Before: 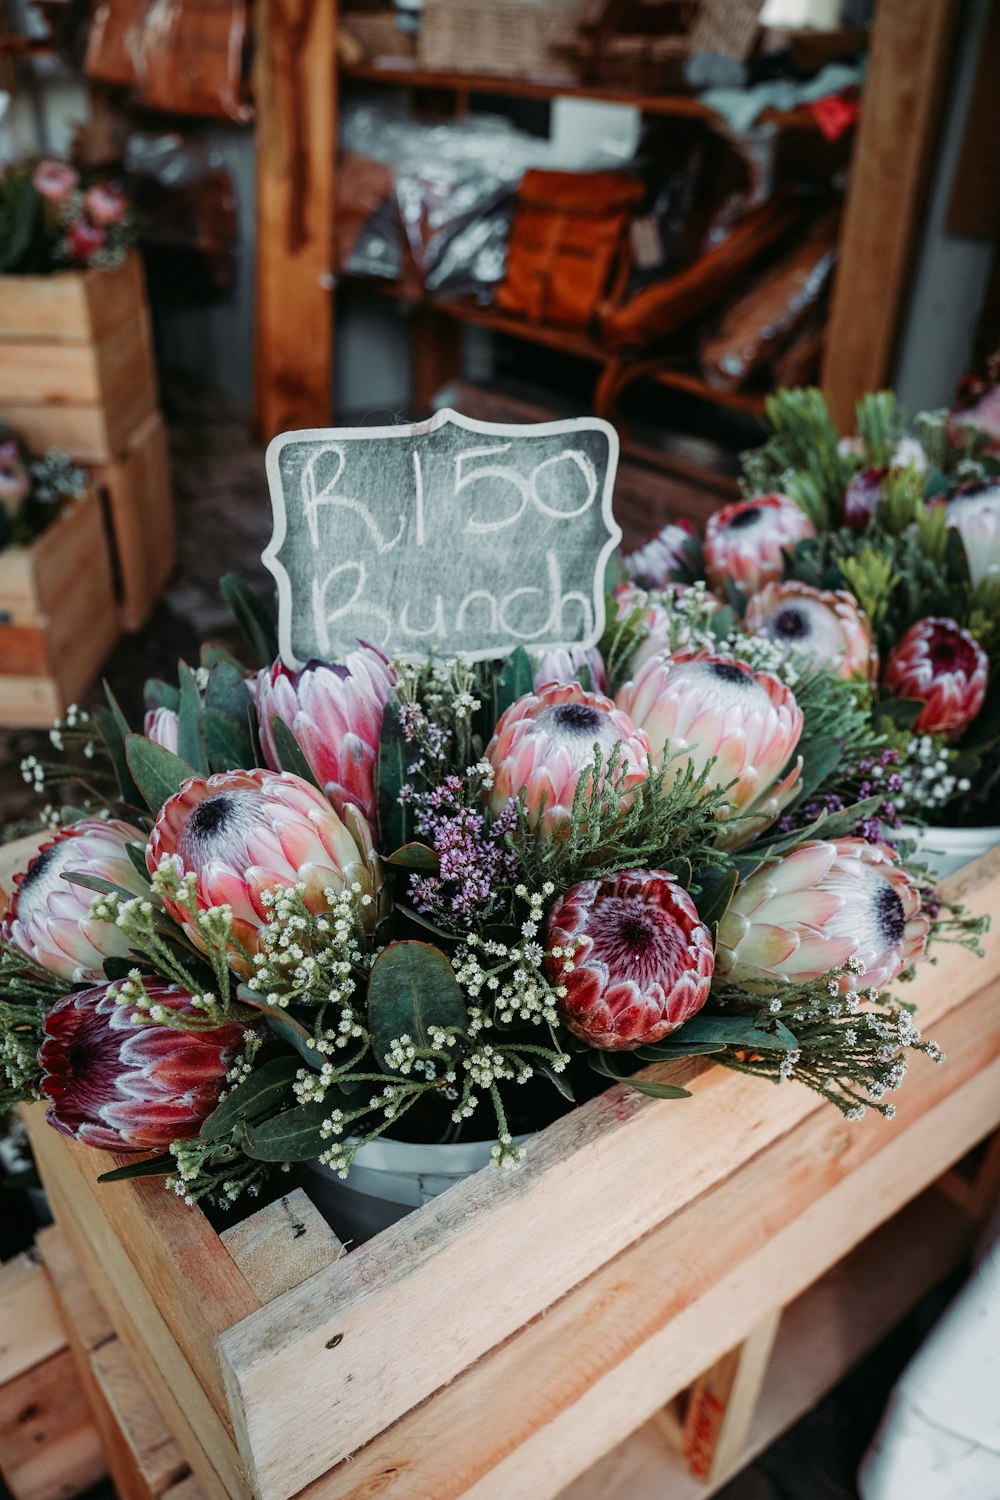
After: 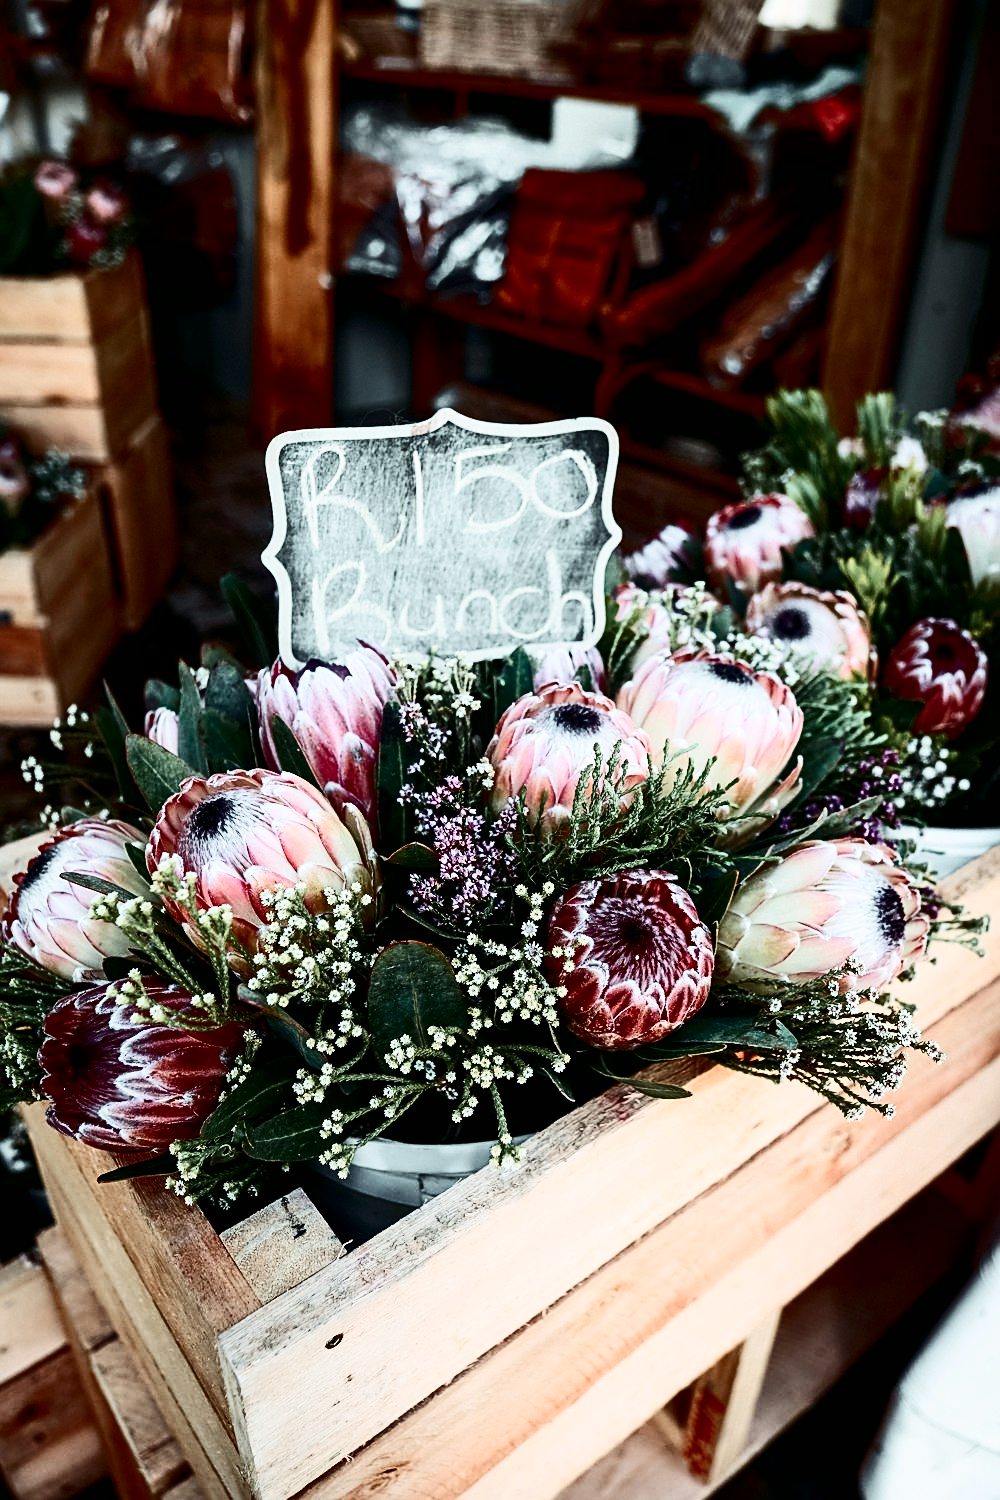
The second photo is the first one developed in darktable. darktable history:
exposure: black level correction 0.007, exposure 0.16 EV, compensate highlight preservation false
contrast brightness saturation: contrast 0.512, saturation -0.103
sharpen: on, module defaults
